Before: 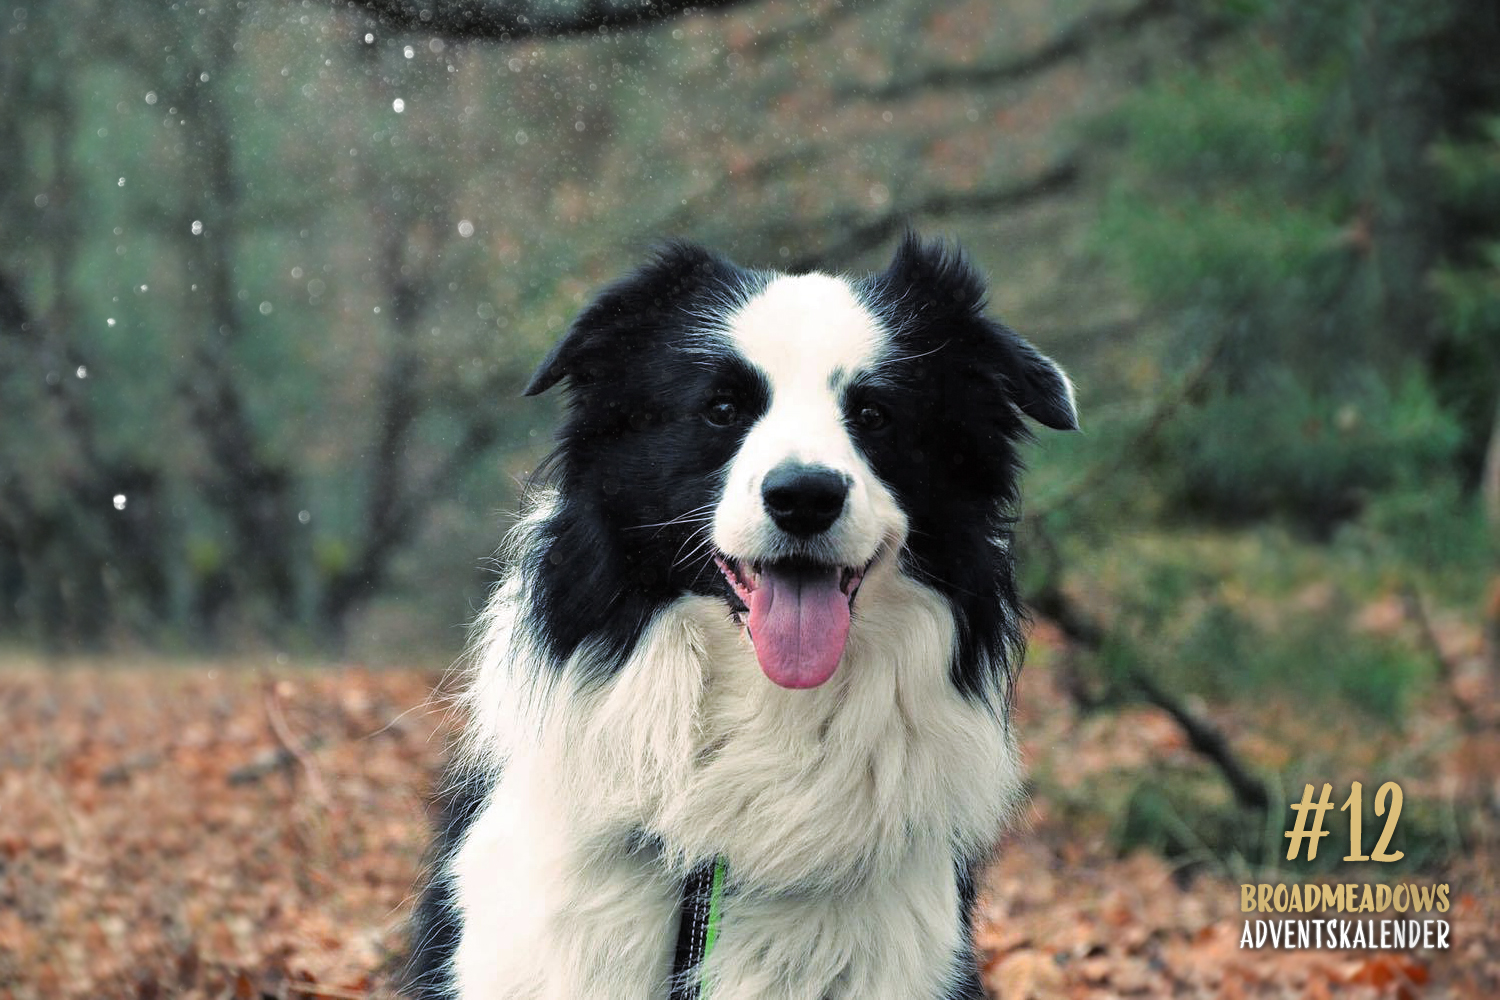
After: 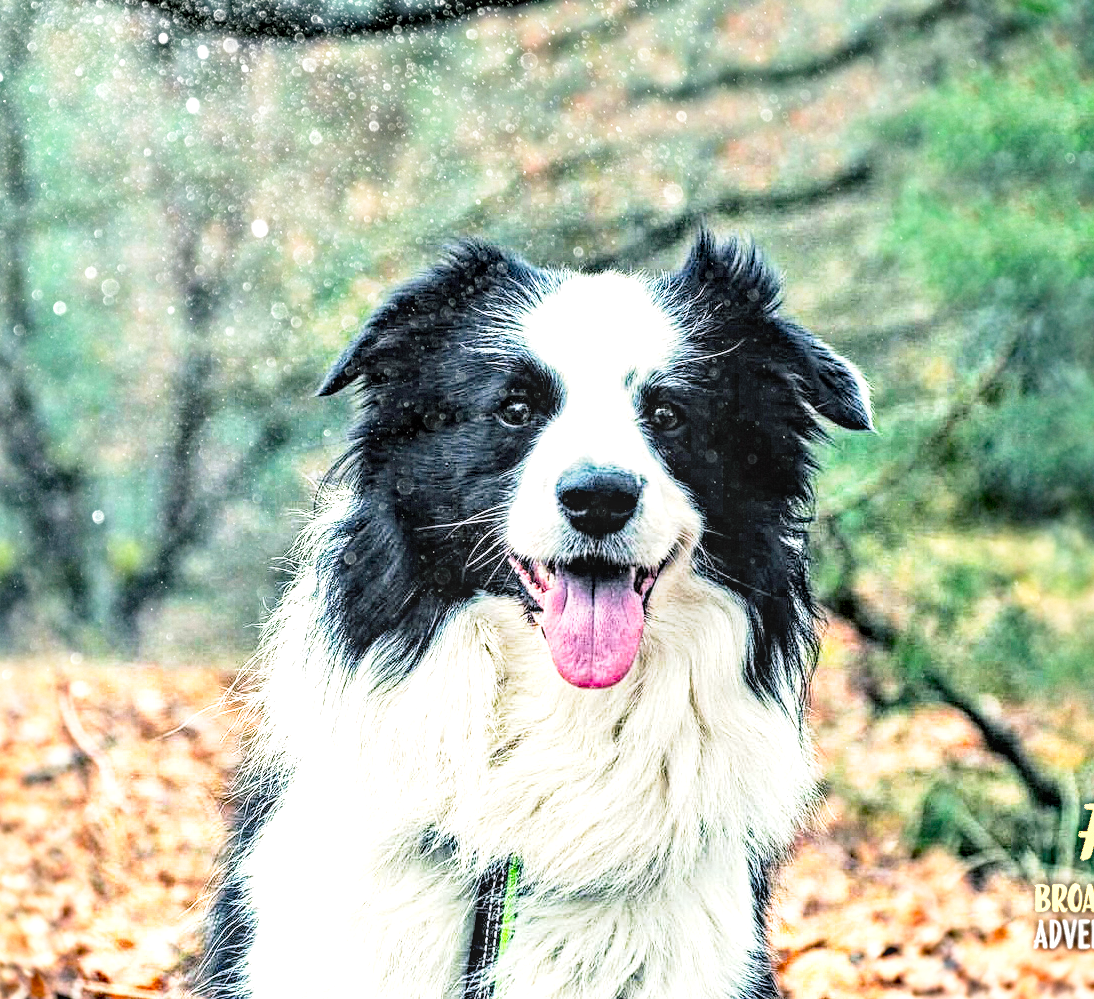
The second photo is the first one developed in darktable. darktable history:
haze removal: compatibility mode true, adaptive false
contrast brightness saturation: contrast 0.049, brightness 0.064, saturation 0.006
tone curve: curves: ch0 [(0, 0) (0.062, 0.037) (0.142, 0.138) (0.359, 0.419) (0.469, 0.544) (0.634, 0.722) (0.839, 0.909) (0.998, 0.978)]; ch1 [(0, 0) (0.437, 0.408) (0.472, 0.47) (0.502, 0.503) (0.527, 0.523) (0.559, 0.573) (0.608, 0.665) (0.669, 0.748) (0.859, 0.899) (1, 1)]; ch2 [(0, 0) (0.33, 0.301) (0.421, 0.443) (0.473, 0.498) (0.502, 0.5) (0.535, 0.531) (0.575, 0.603) (0.608, 0.667) (1, 1)], preserve colors none
contrast equalizer: y [[0.5, 0.542, 0.583, 0.625, 0.667, 0.708], [0.5 ×6], [0.5 ×6], [0 ×6], [0 ×6]]
local contrast: on, module defaults
color balance rgb: shadows lift › chroma 2.587%, shadows lift › hue 189.7°, perceptual saturation grading › global saturation 19.772%
exposure: black level correction 0, exposure 1.438 EV, compensate exposure bias true, compensate highlight preservation false
crop: left 13.754%, right 13.31%
